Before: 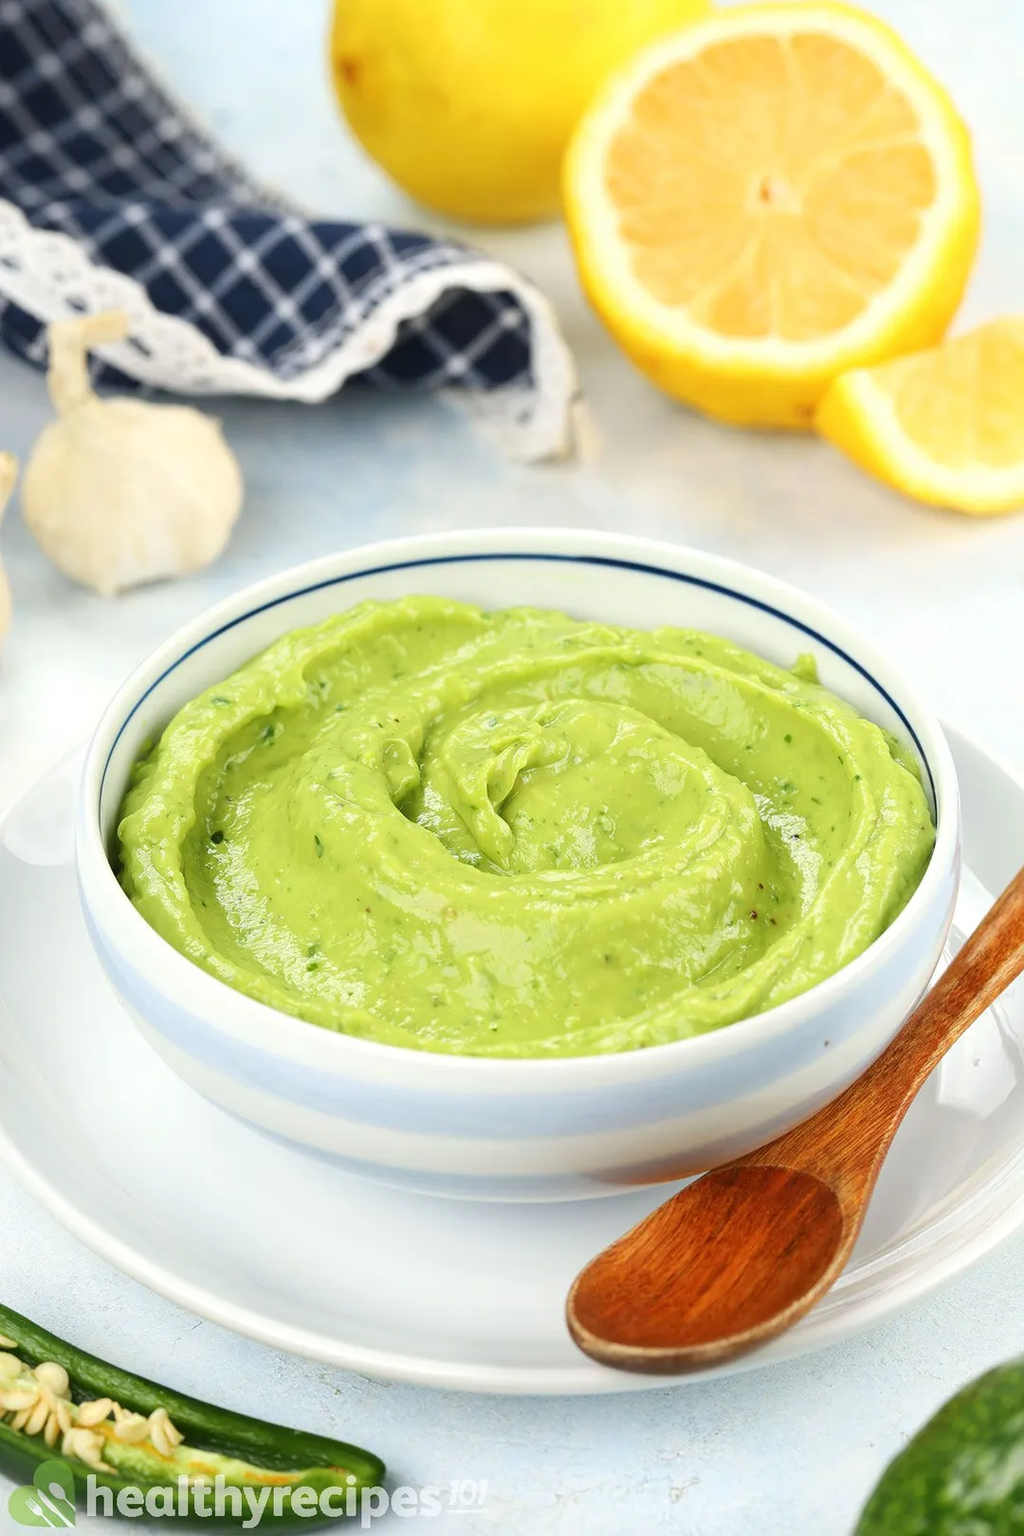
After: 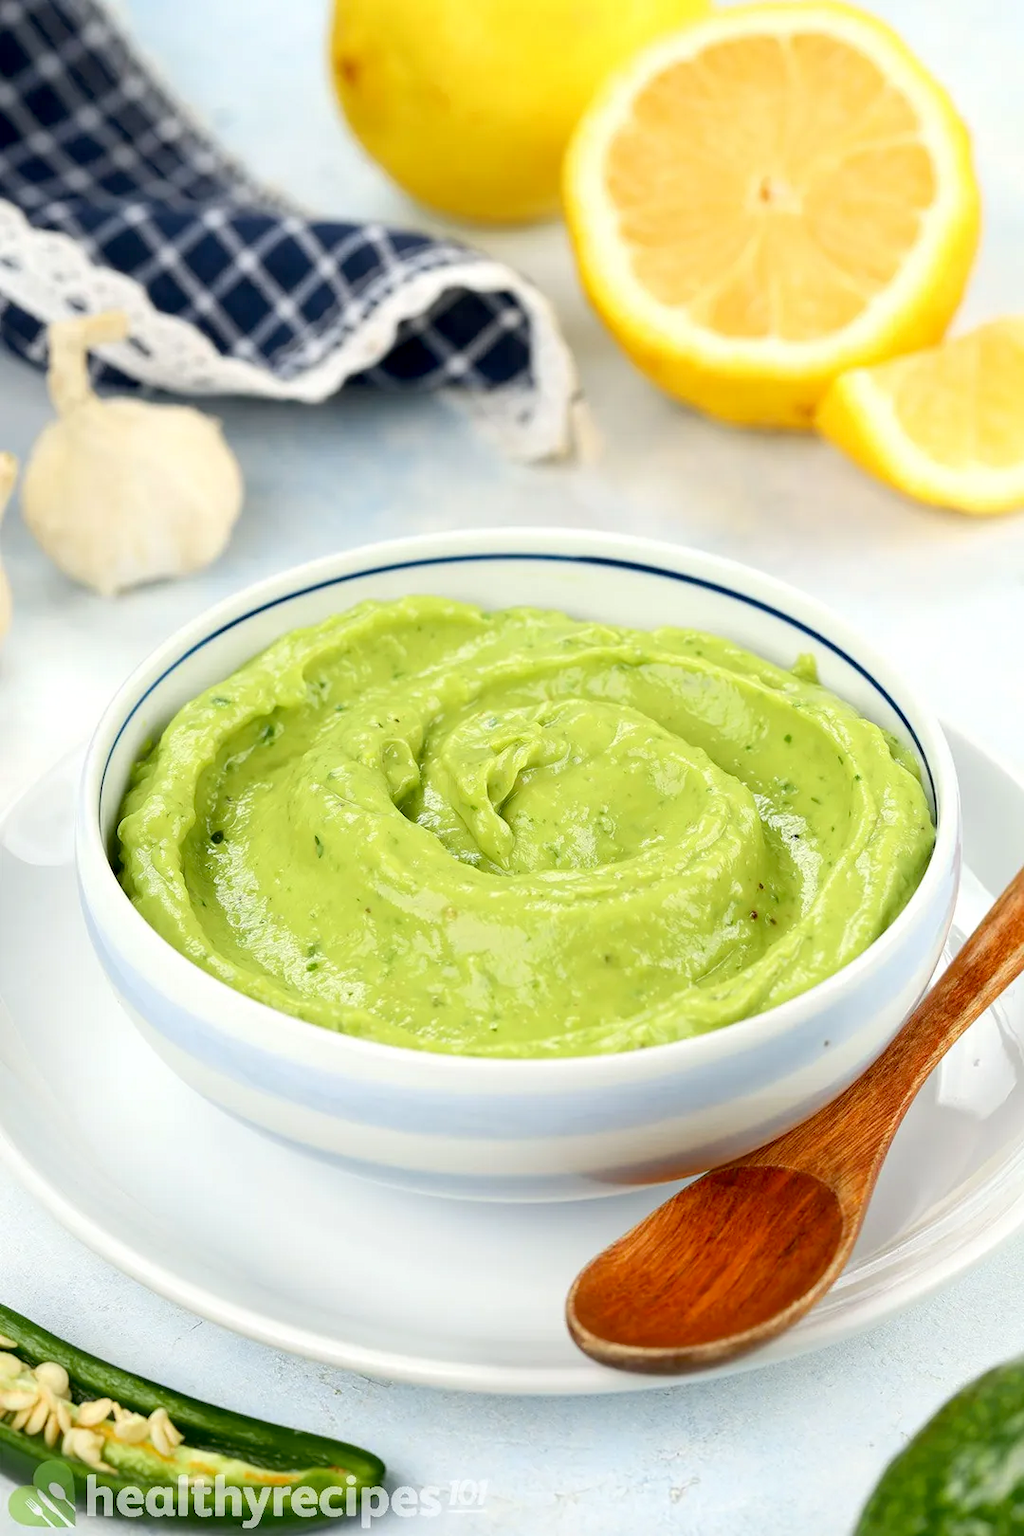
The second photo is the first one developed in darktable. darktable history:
exposure: black level correction 0.01, exposure 0.008 EV, compensate exposure bias true, compensate highlight preservation false
